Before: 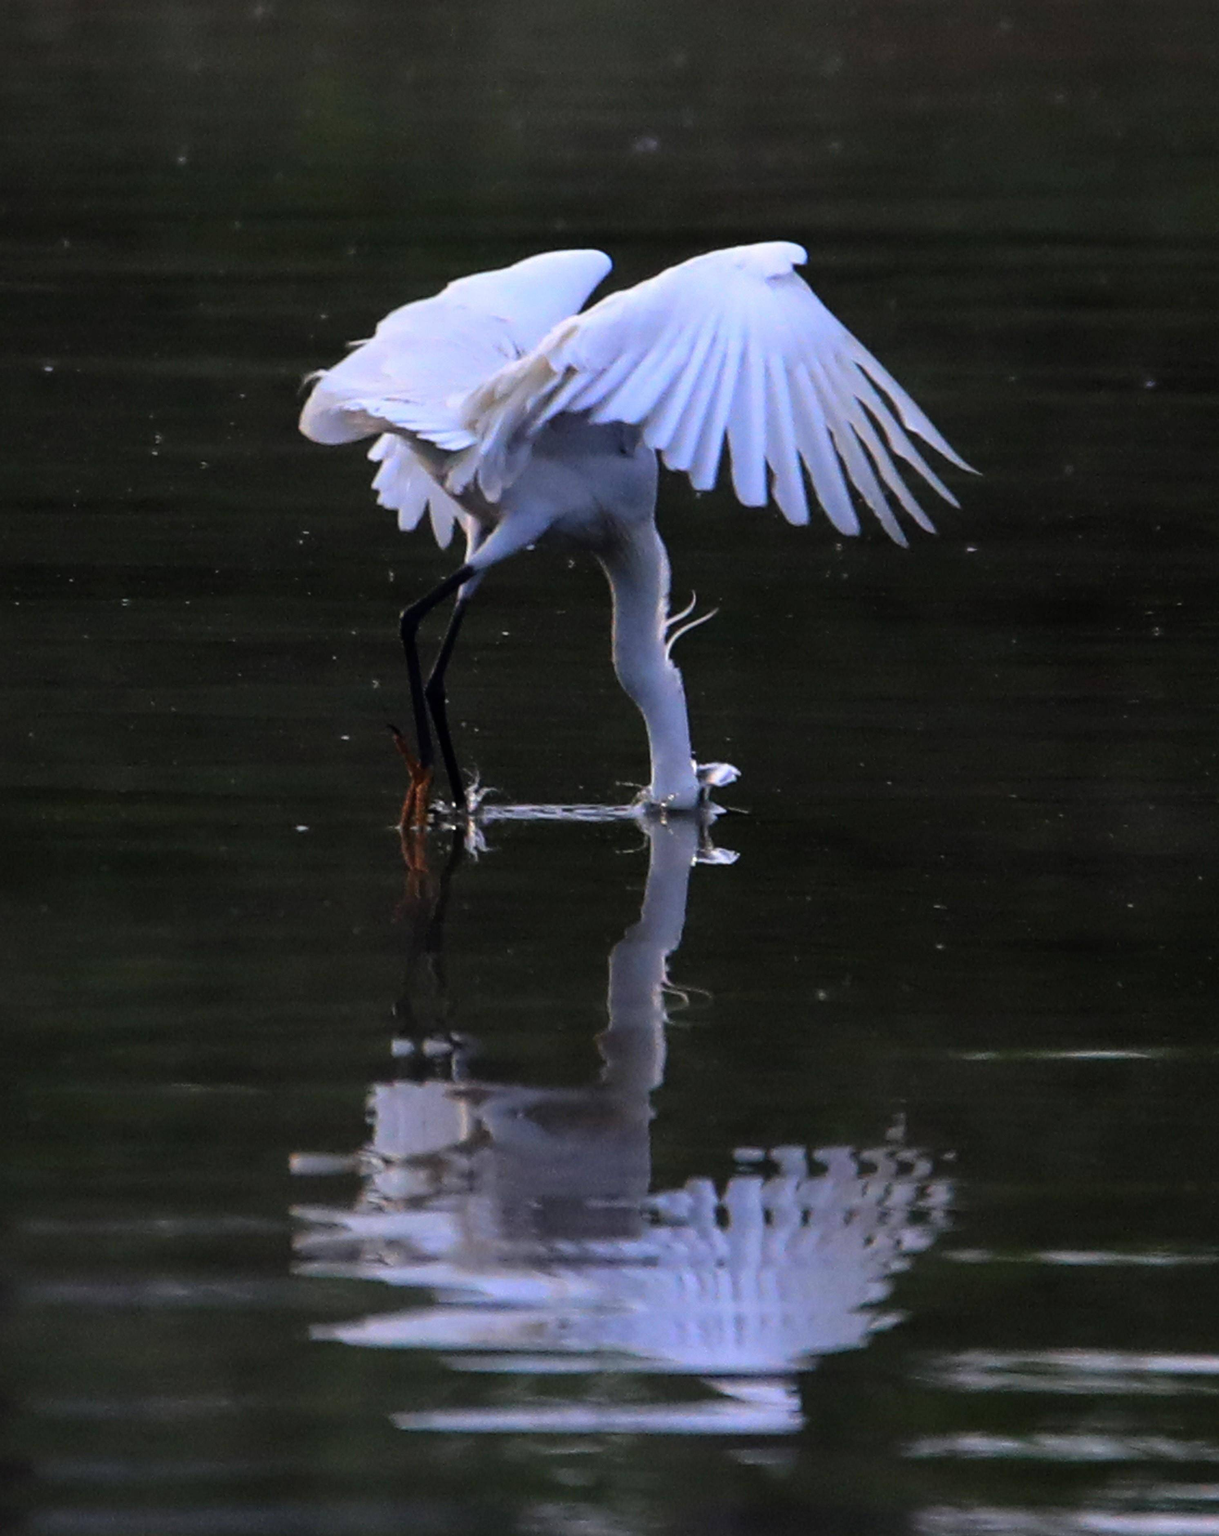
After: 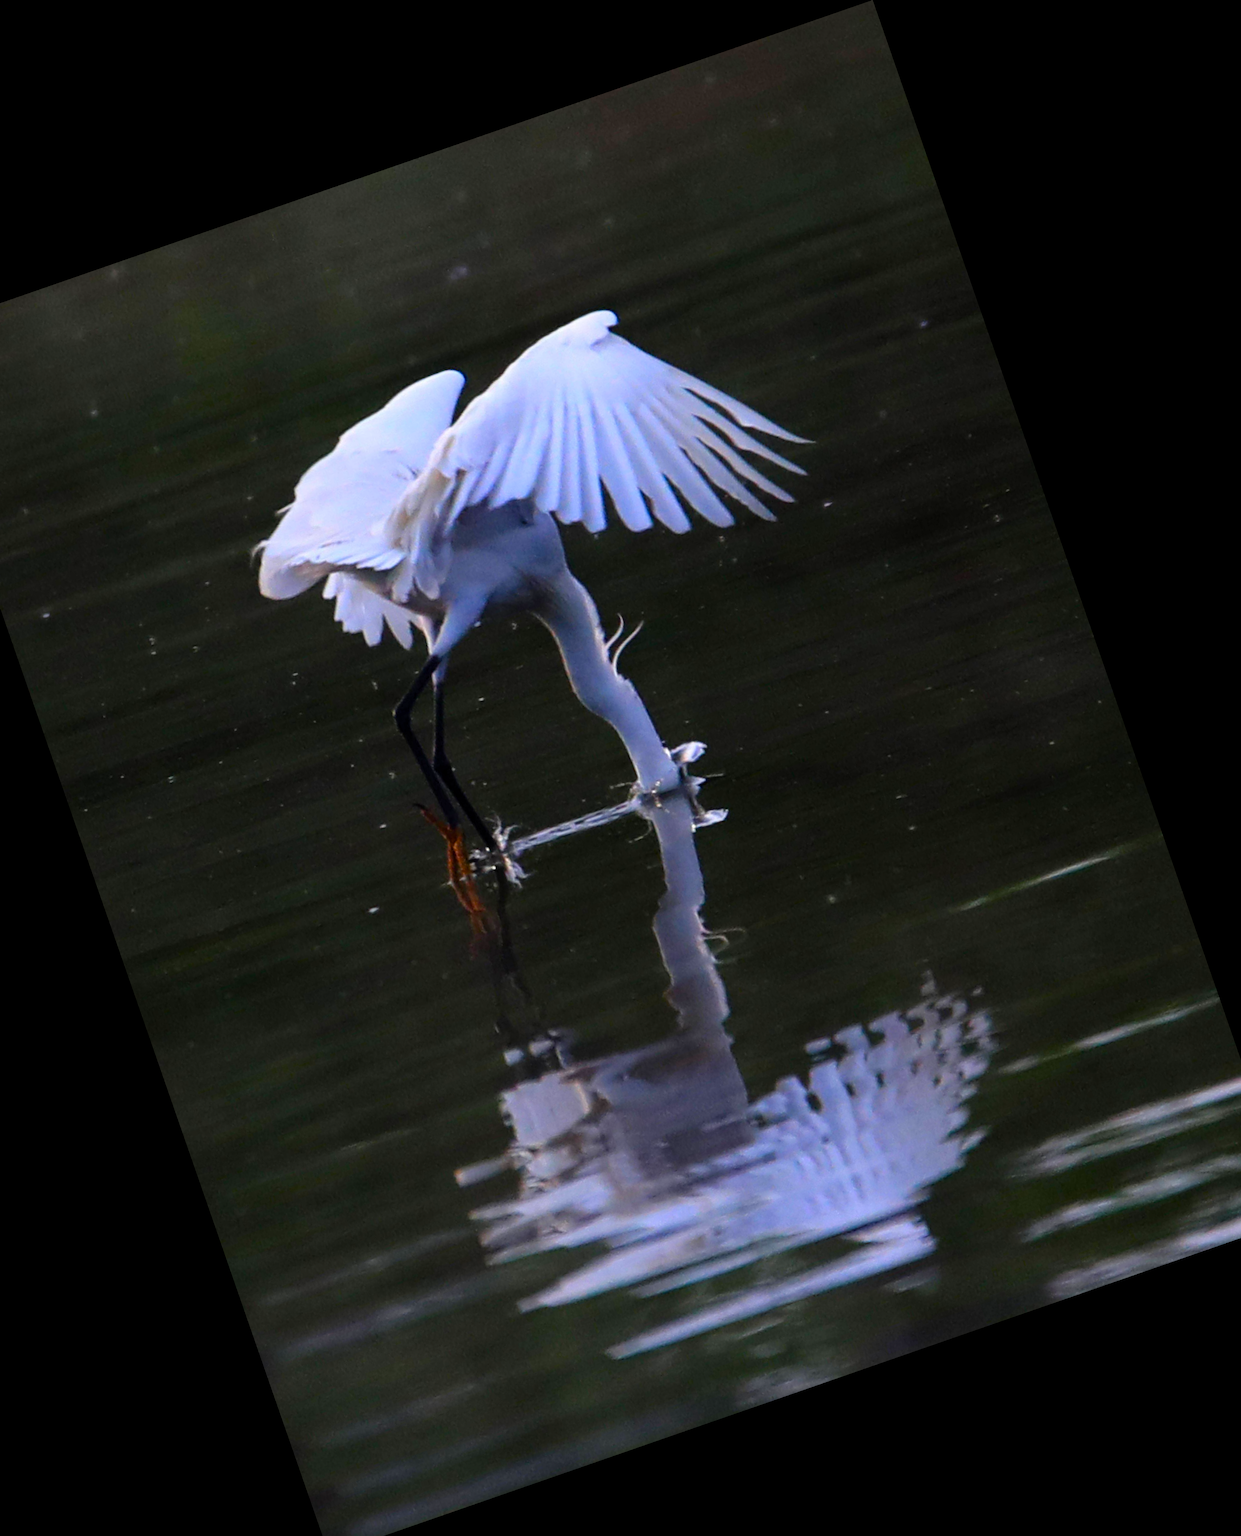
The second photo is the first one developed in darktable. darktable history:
crop and rotate: angle 19.16°, left 6.792%, right 3.913%, bottom 1.167%
color balance rgb: perceptual saturation grading › global saturation 0.981%, perceptual saturation grading › mid-tones 6.358%, perceptual saturation grading › shadows 71.751%
